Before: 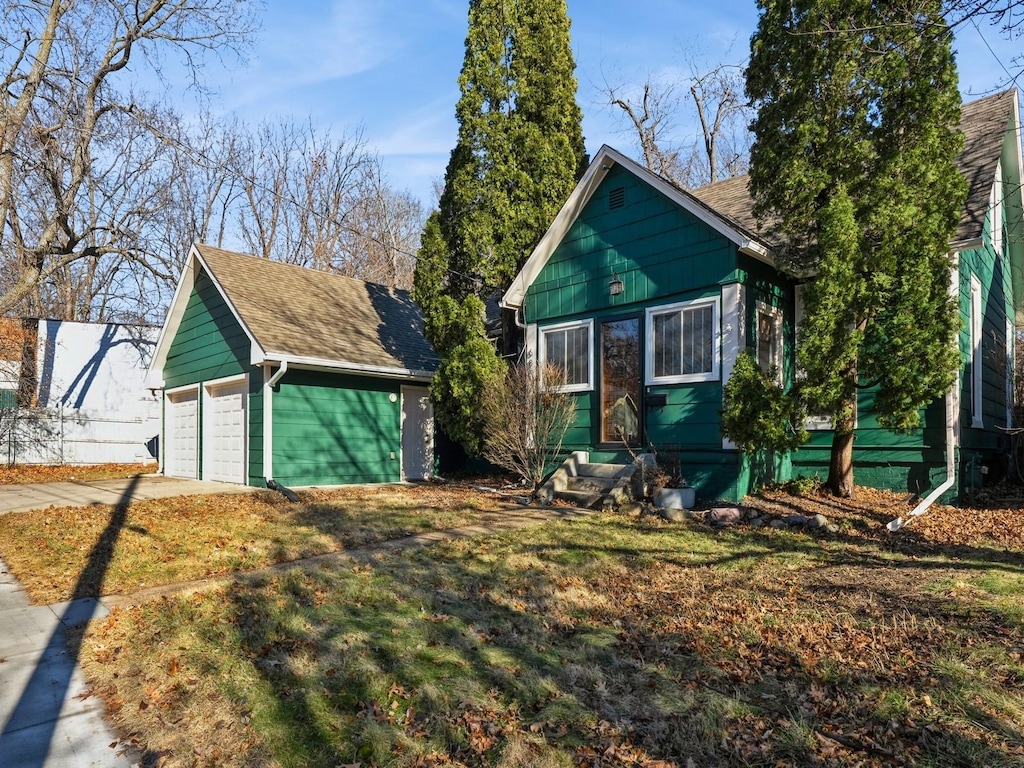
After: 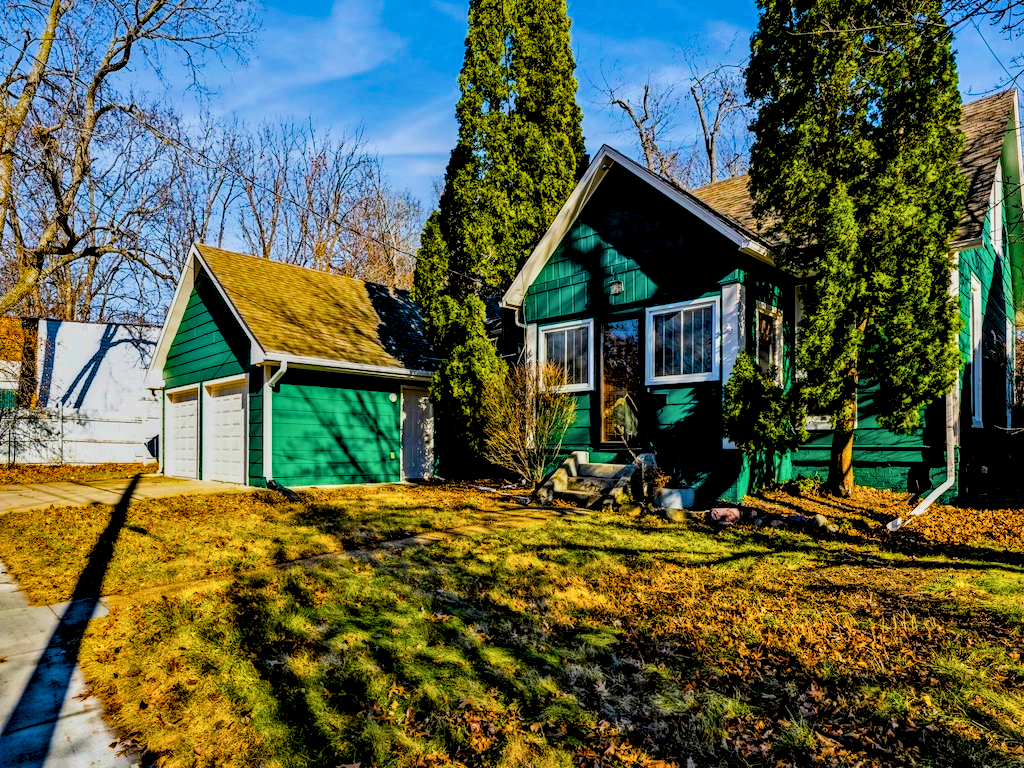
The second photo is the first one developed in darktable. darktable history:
color balance rgb: global offset › luminance -1.438%, linear chroma grading › global chroma 14.766%, perceptual saturation grading › global saturation 65.31%, perceptual saturation grading › highlights 50.407%, perceptual saturation grading › shadows 29.366%, global vibrance 14.551%
contrast equalizer: octaves 7, y [[0.531, 0.548, 0.559, 0.557, 0.544, 0.527], [0.5 ×6], [0.5 ×6], [0 ×6], [0 ×6]]
filmic rgb: black relative exposure -7.65 EV, white relative exposure 4.56 EV, threshold 3.01 EV, hardness 3.61, enable highlight reconstruction true
local contrast: detail 150%
